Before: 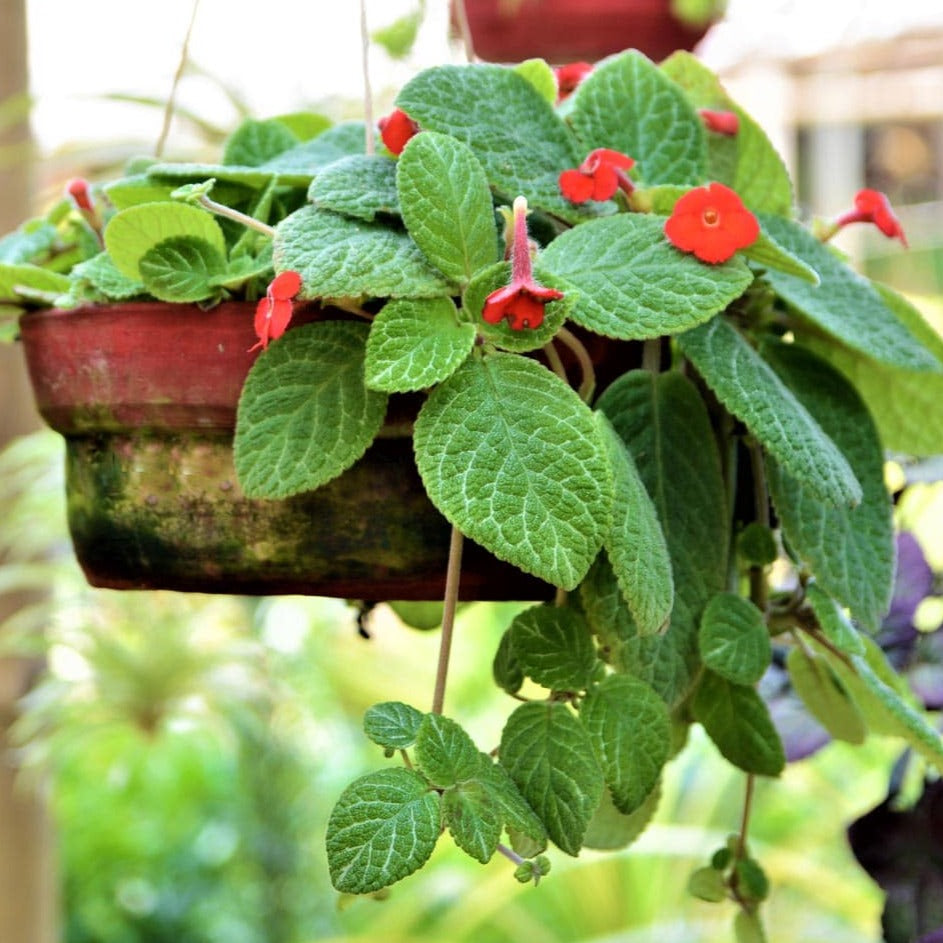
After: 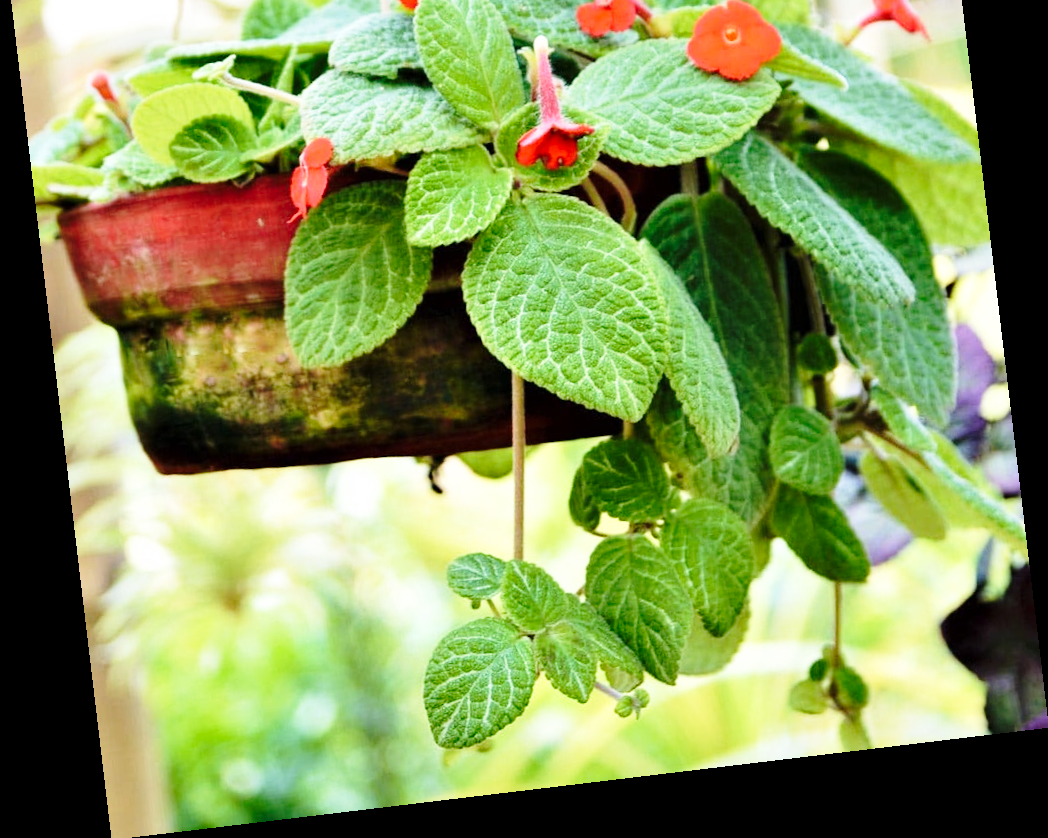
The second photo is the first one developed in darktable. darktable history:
rotate and perspective: rotation -6.83°, automatic cropping off
crop and rotate: top 19.998%
base curve: curves: ch0 [(0, 0) (0.028, 0.03) (0.121, 0.232) (0.46, 0.748) (0.859, 0.968) (1, 1)], preserve colors none
